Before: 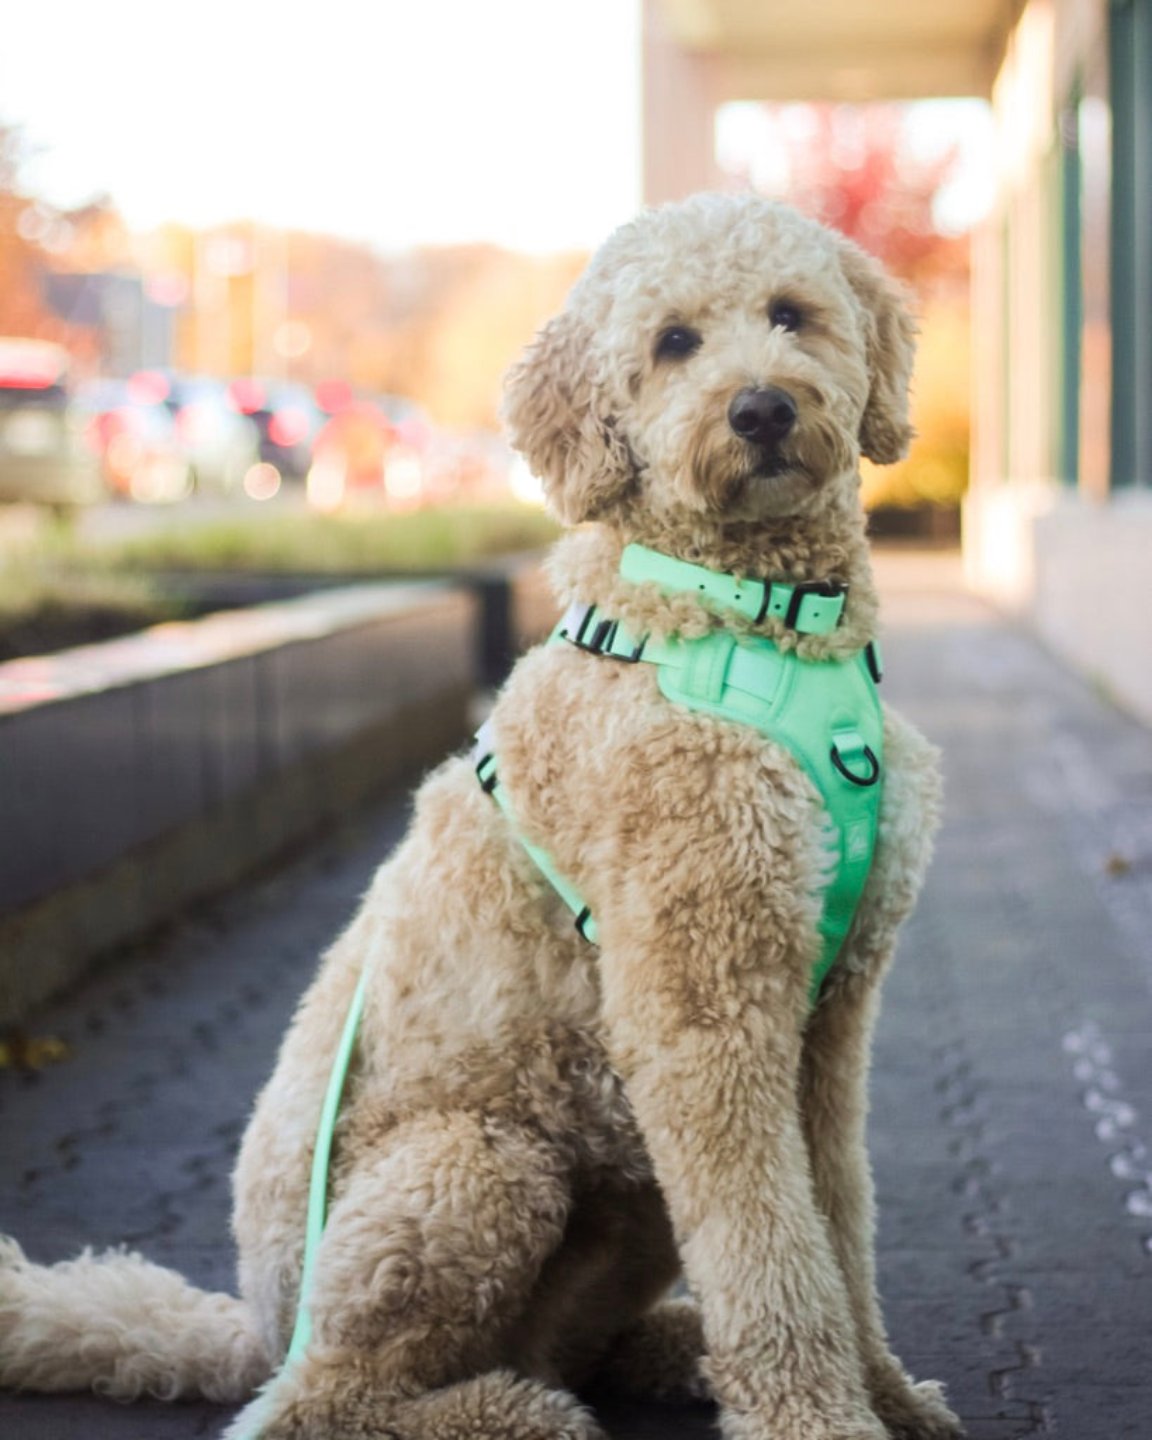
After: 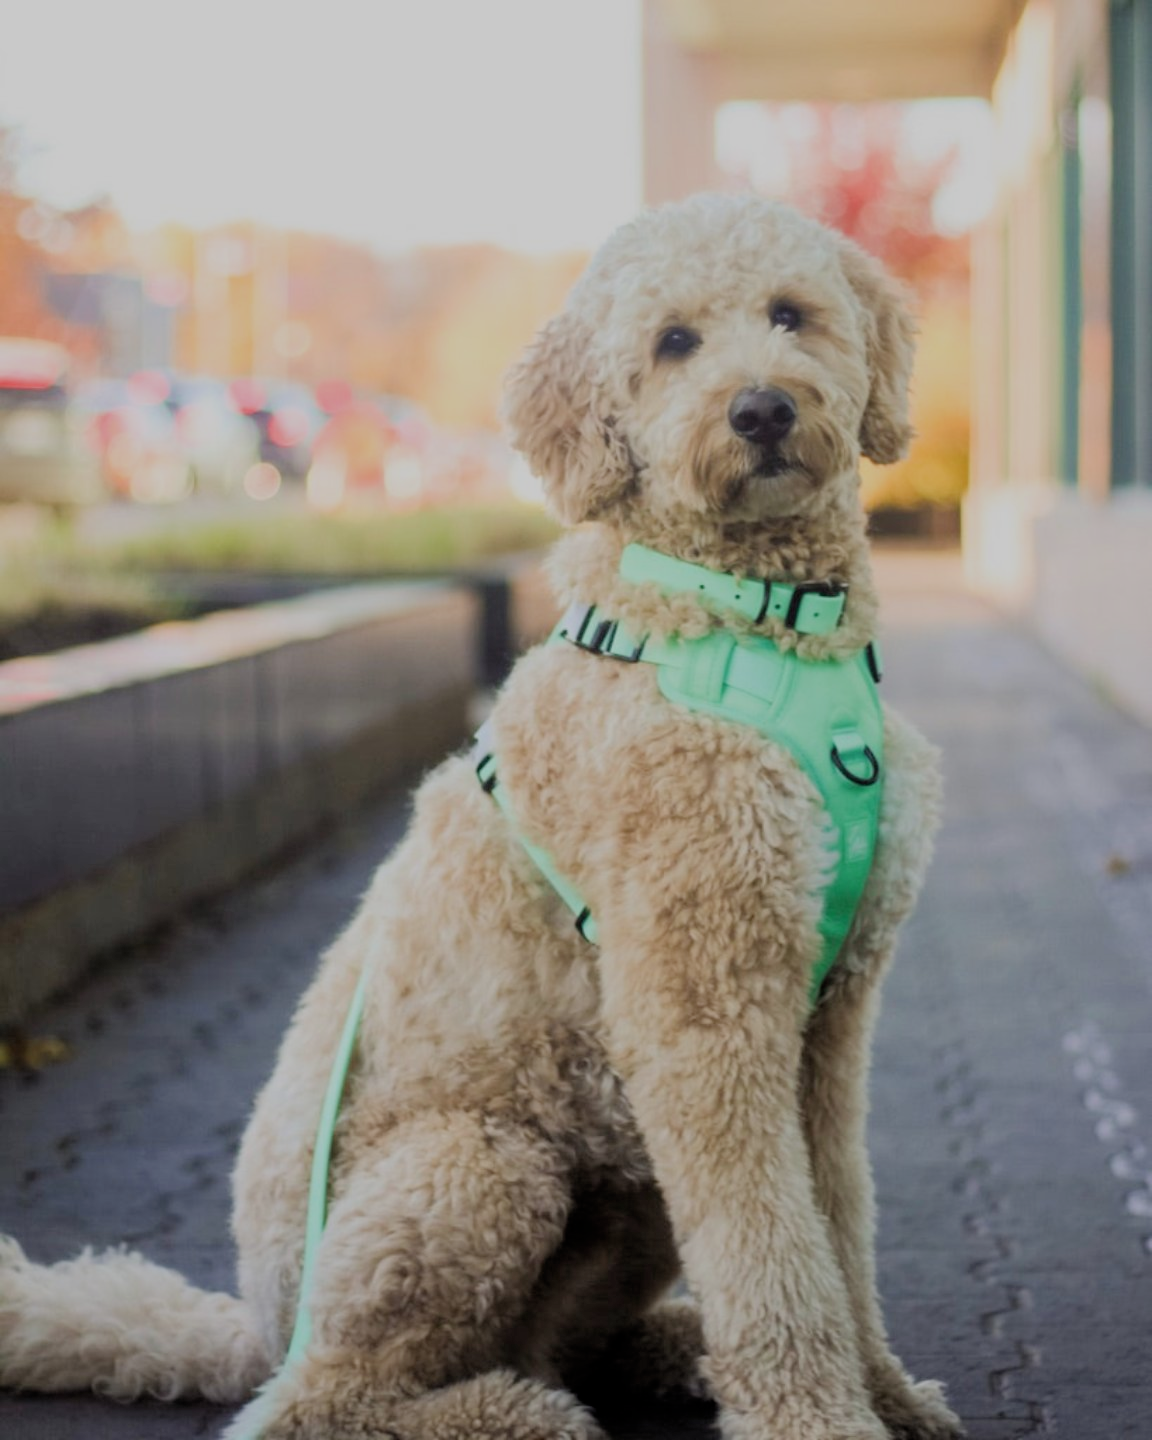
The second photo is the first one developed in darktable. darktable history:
filmic rgb: black relative exposure -8.81 EV, white relative exposure 4.99 EV, target black luminance 0%, hardness 3.79, latitude 66.4%, contrast 0.82, highlights saturation mix 11.31%, shadows ↔ highlights balance 20.54%
